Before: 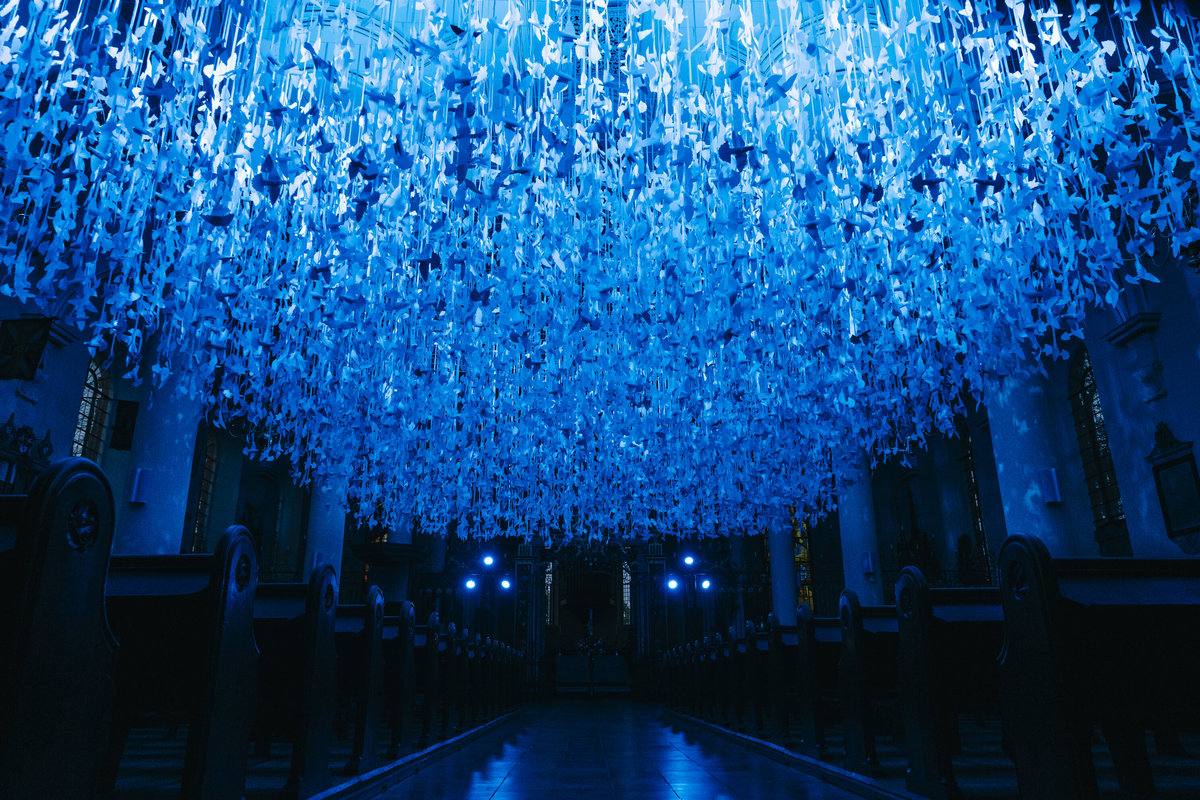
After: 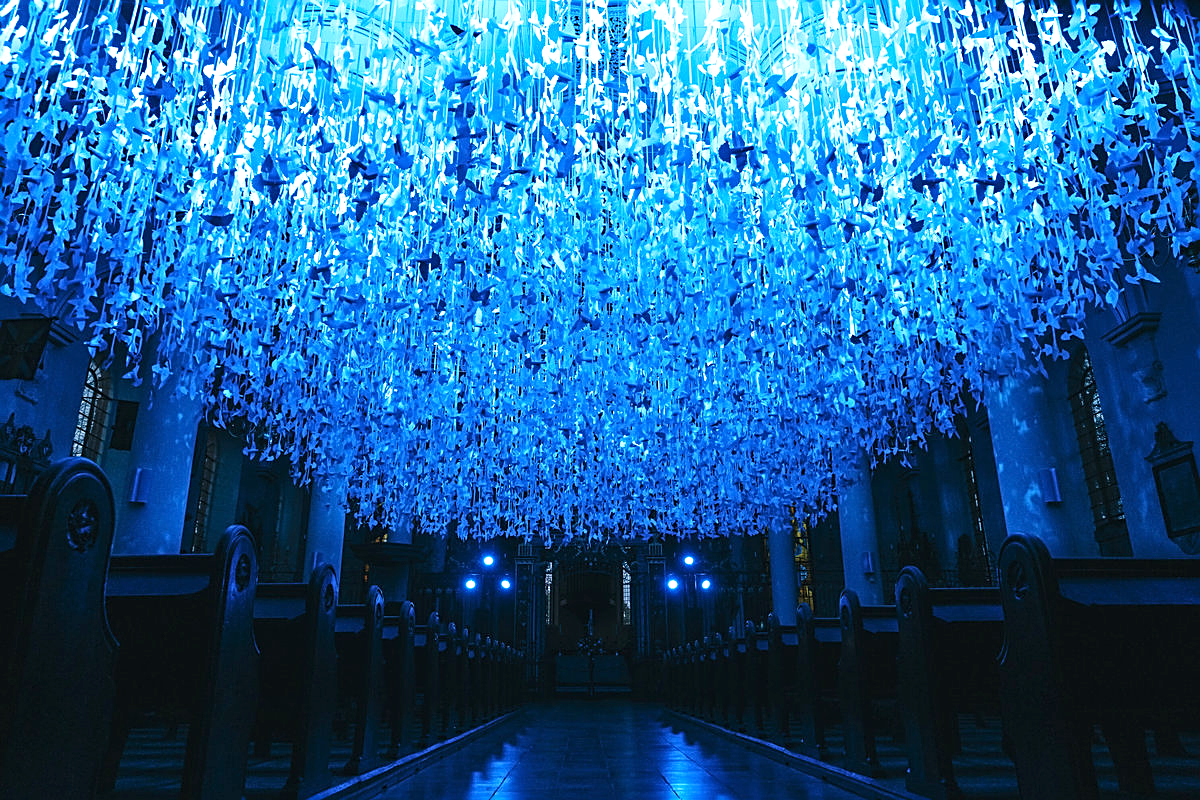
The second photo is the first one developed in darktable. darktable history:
sharpen: on, module defaults
exposure: exposure 0.77 EV, compensate highlight preservation false
